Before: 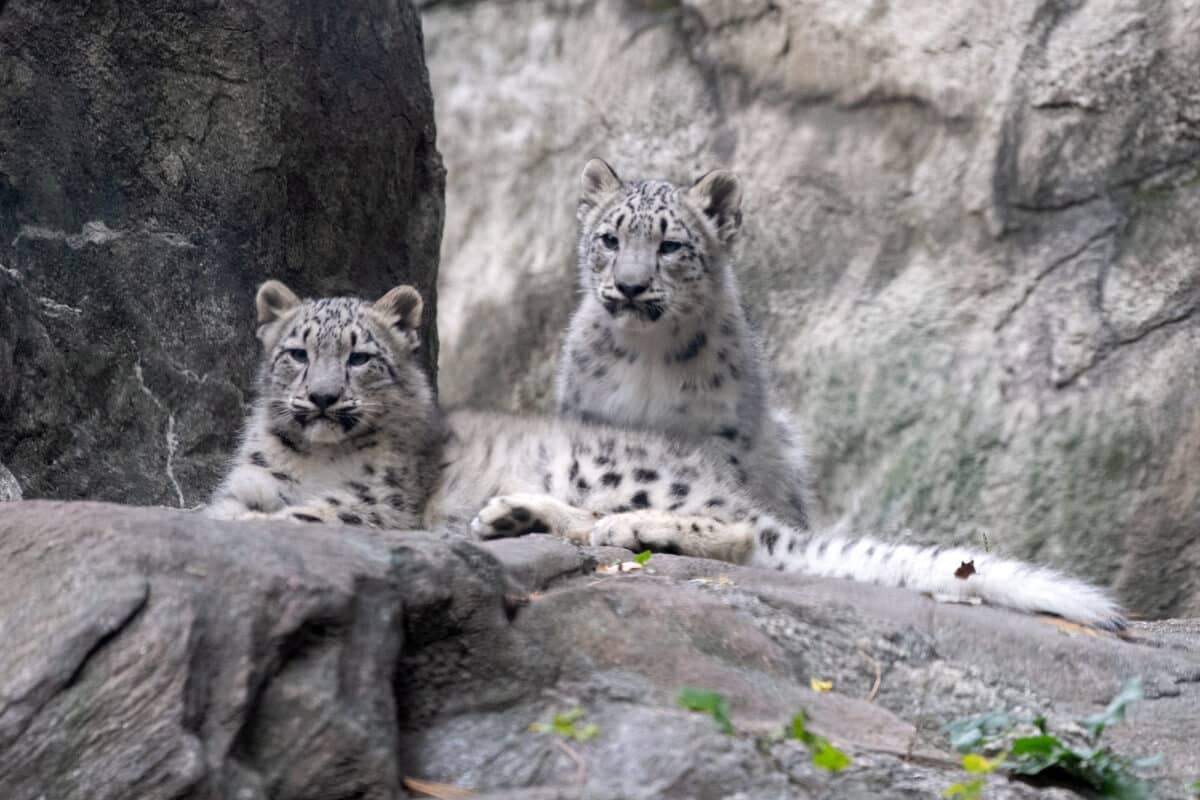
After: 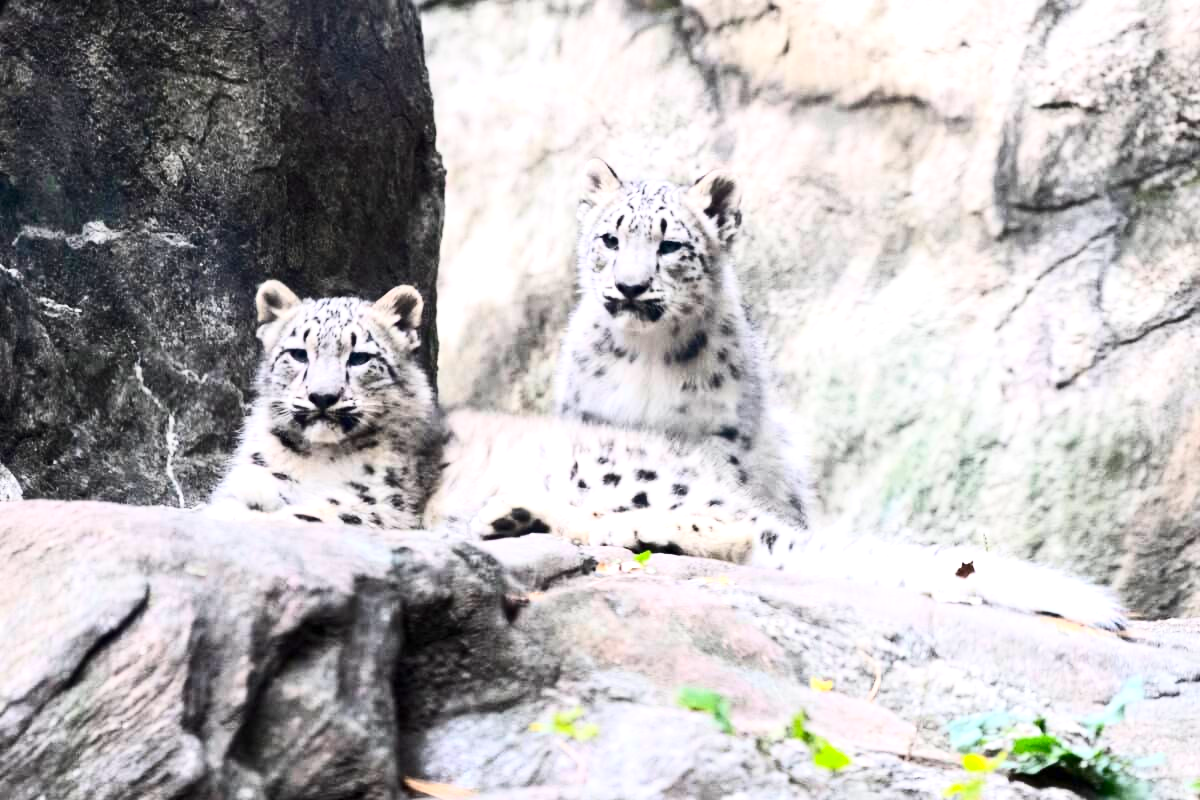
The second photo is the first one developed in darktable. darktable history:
contrast brightness saturation: contrast 0.4, brightness 0.1, saturation 0.21
base curve: exposure shift 0, preserve colors none
exposure: exposure 0.943 EV, compensate highlight preservation false
